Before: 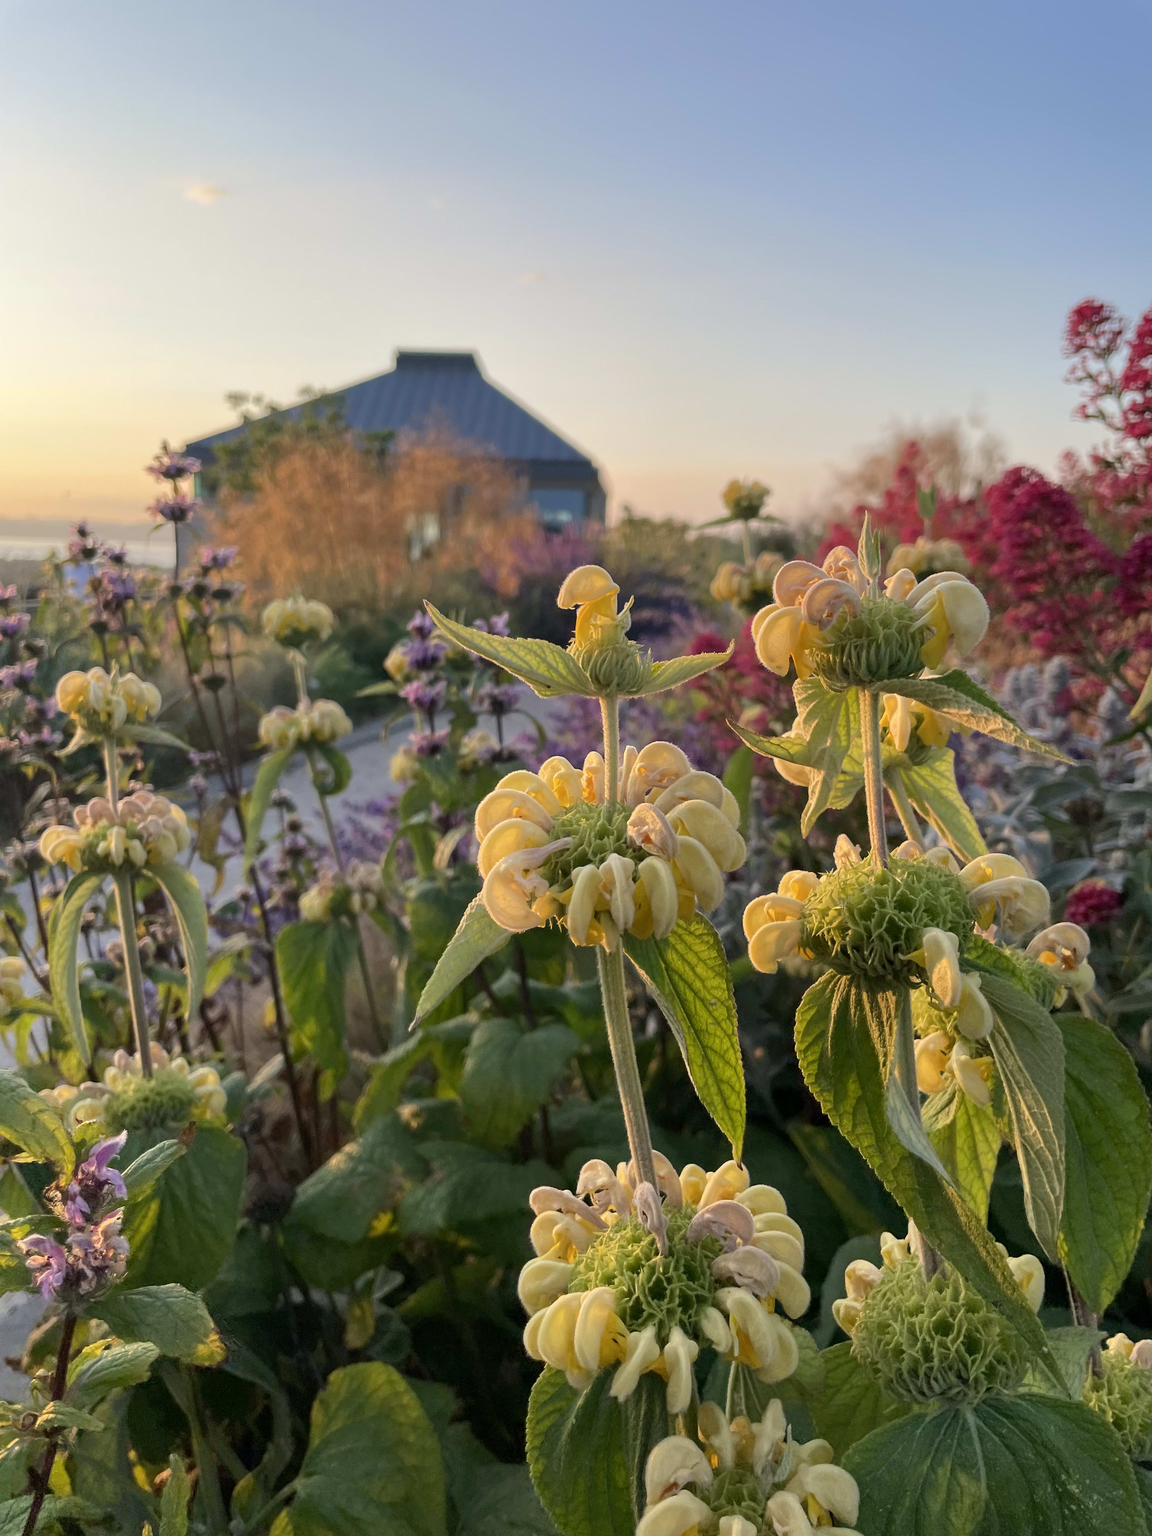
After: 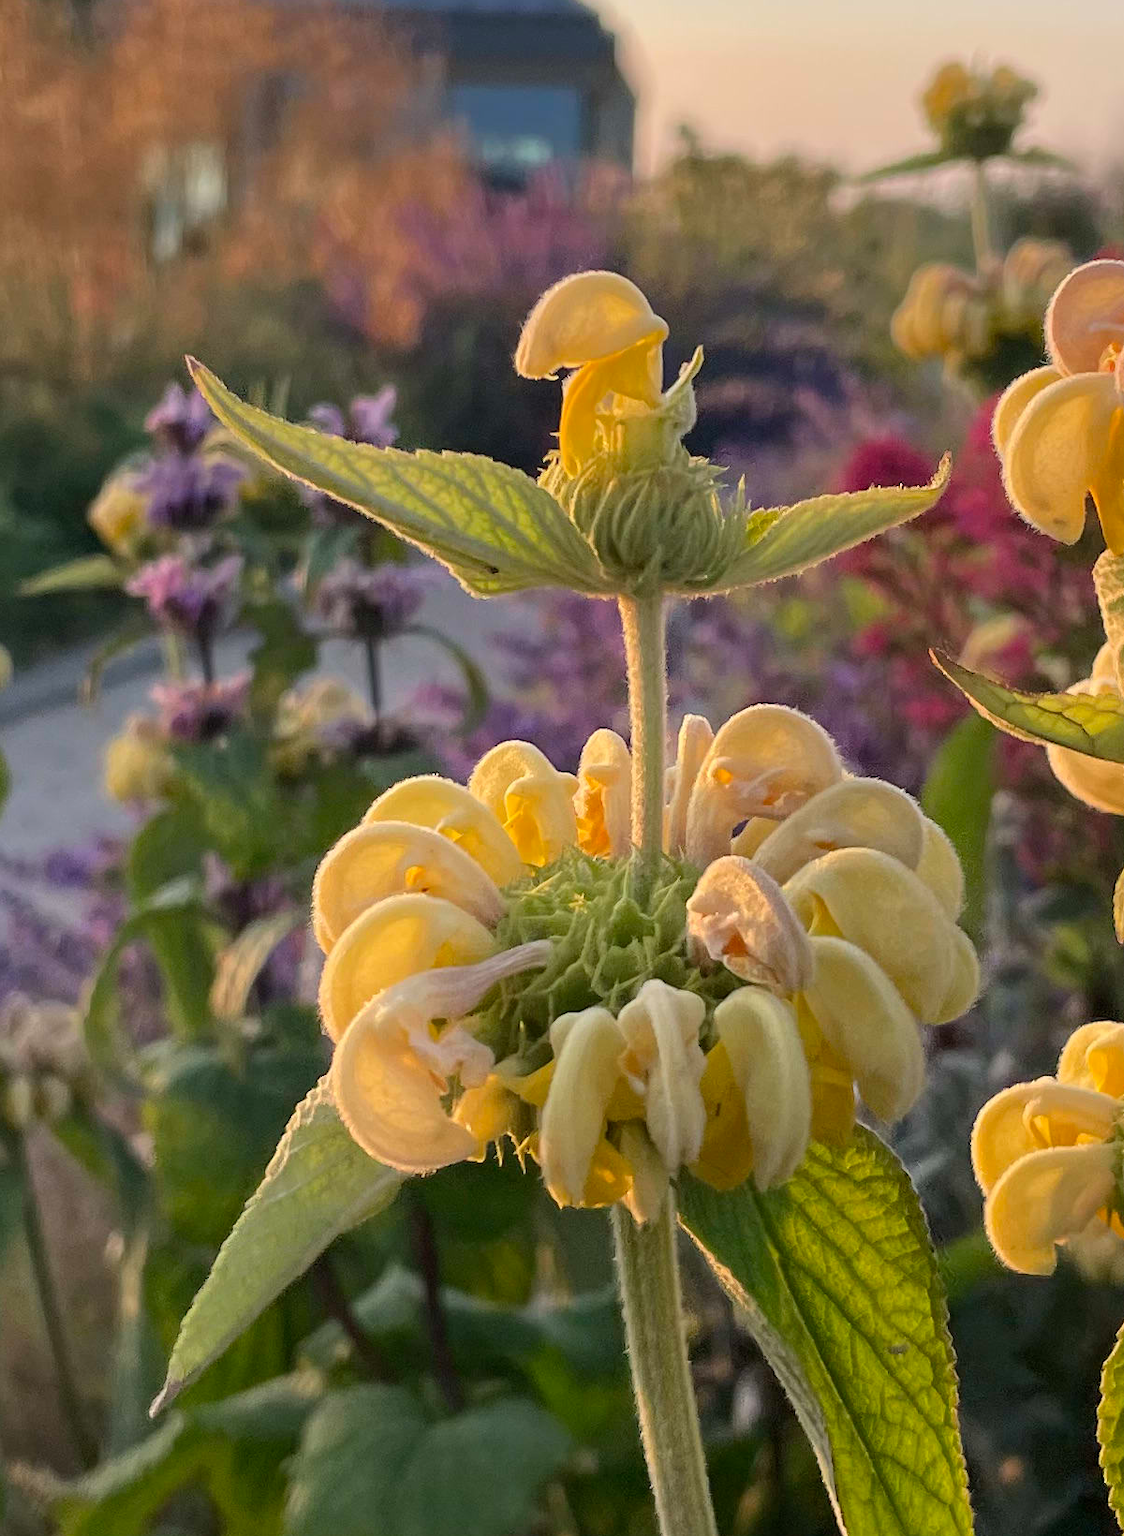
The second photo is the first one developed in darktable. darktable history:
crop: left 30.215%, top 29.62%, right 30.058%, bottom 29.691%
